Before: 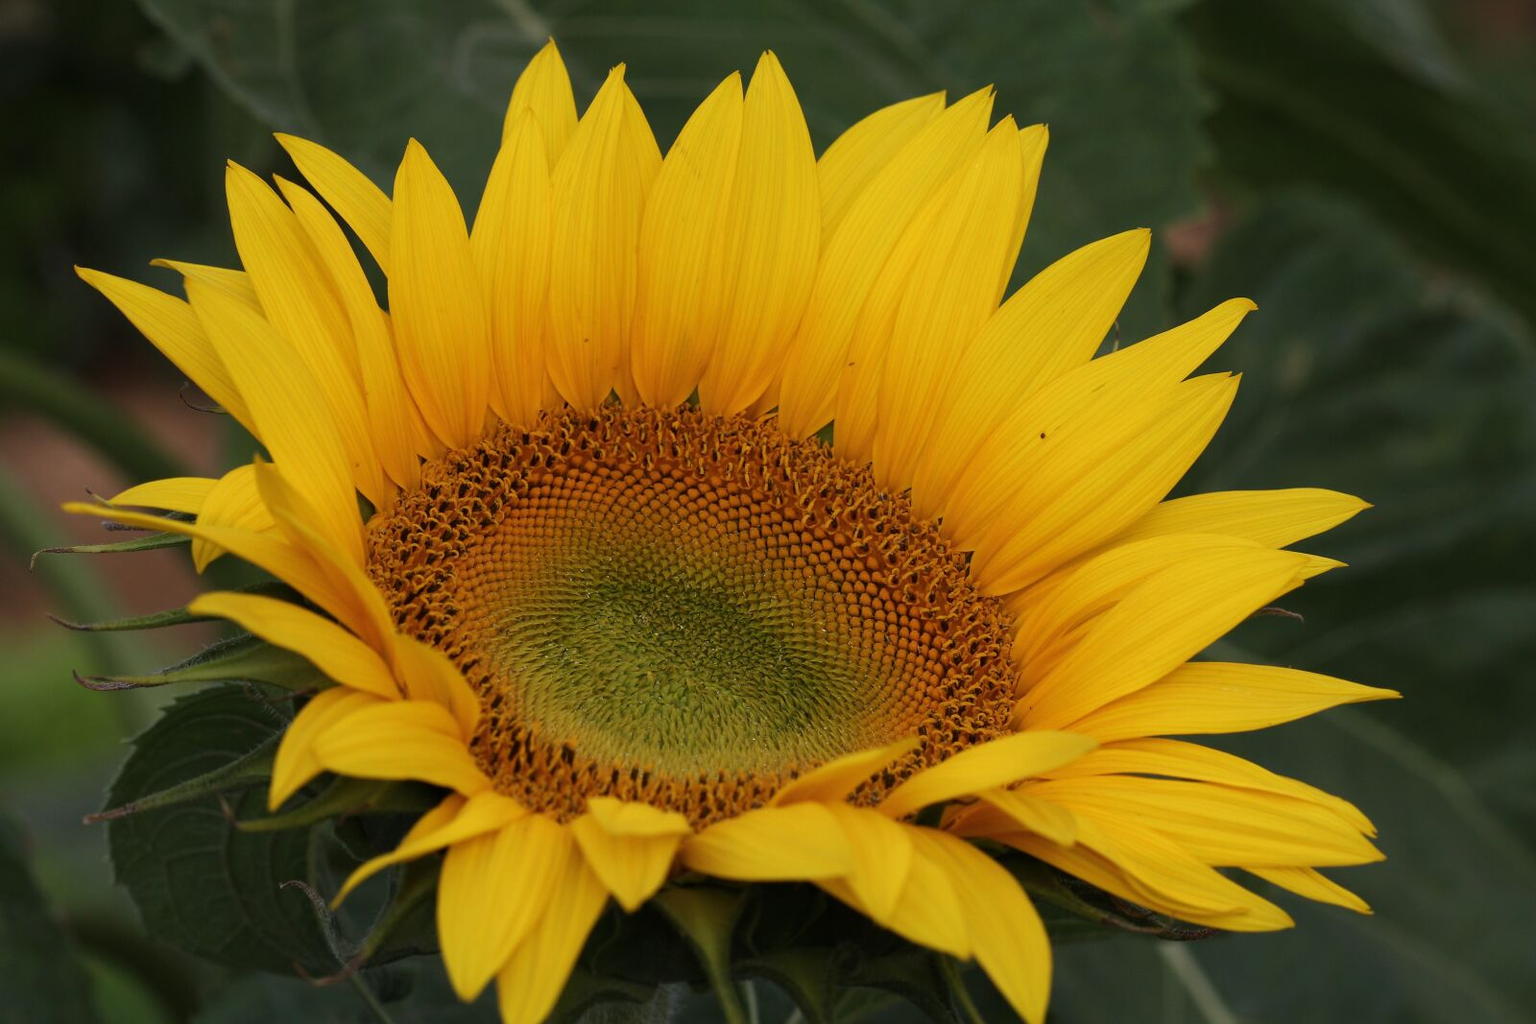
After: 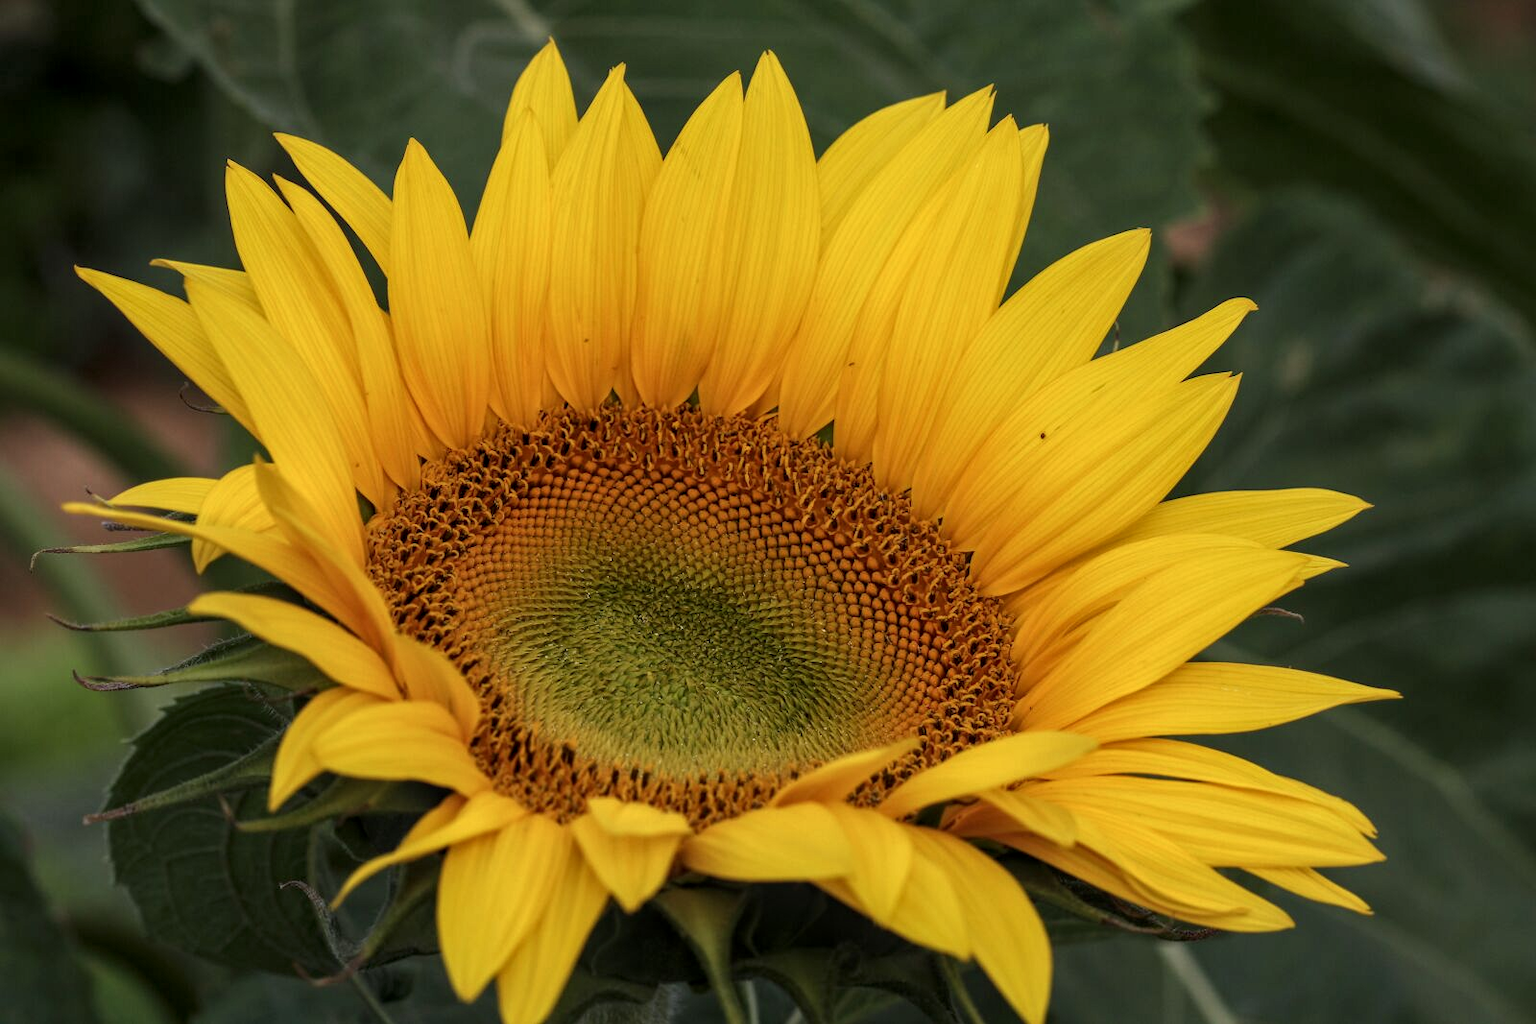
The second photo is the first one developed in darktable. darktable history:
local contrast: highlights 62%, detail 143%, midtone range 0.427
